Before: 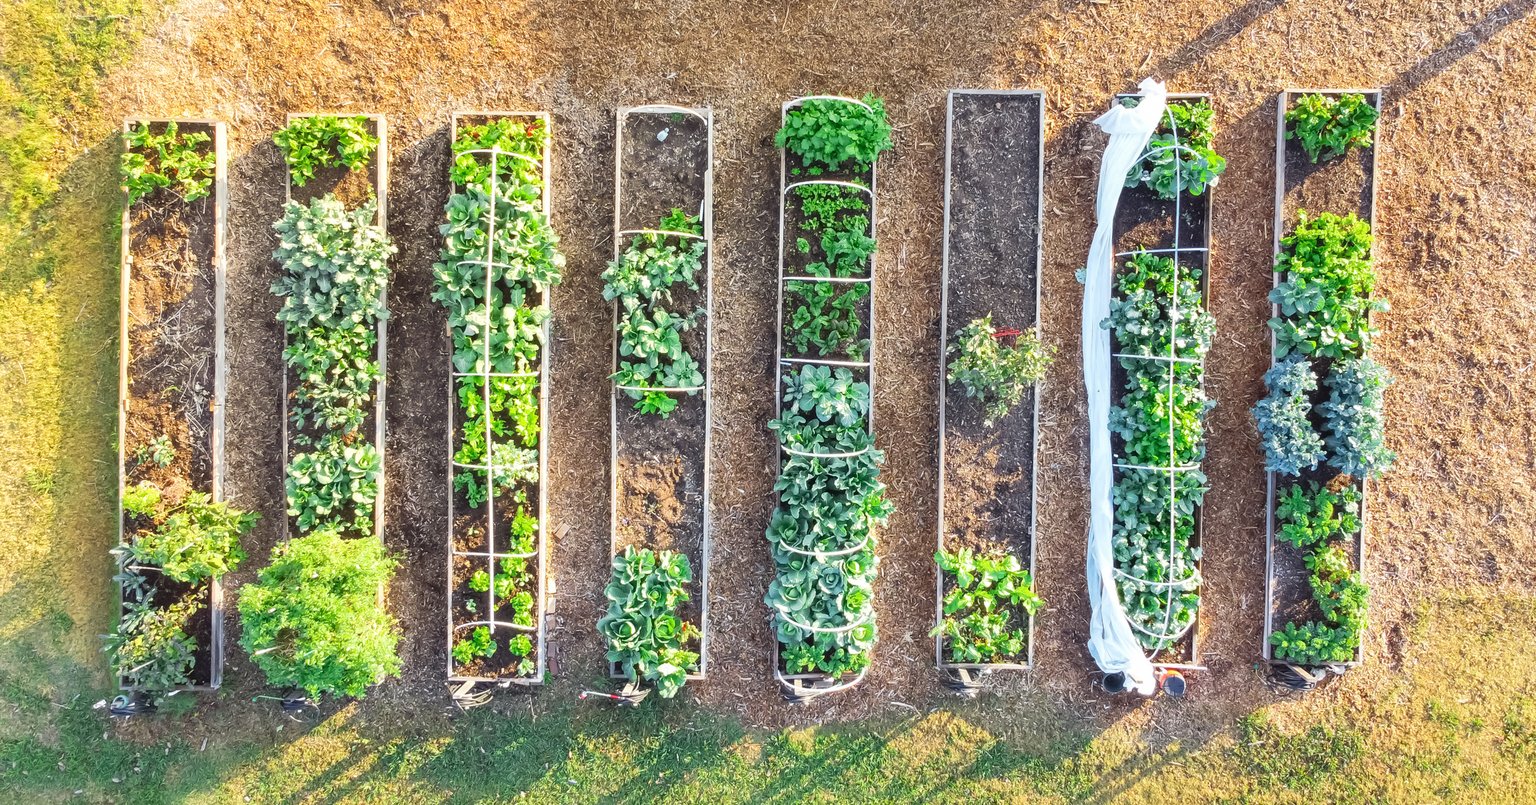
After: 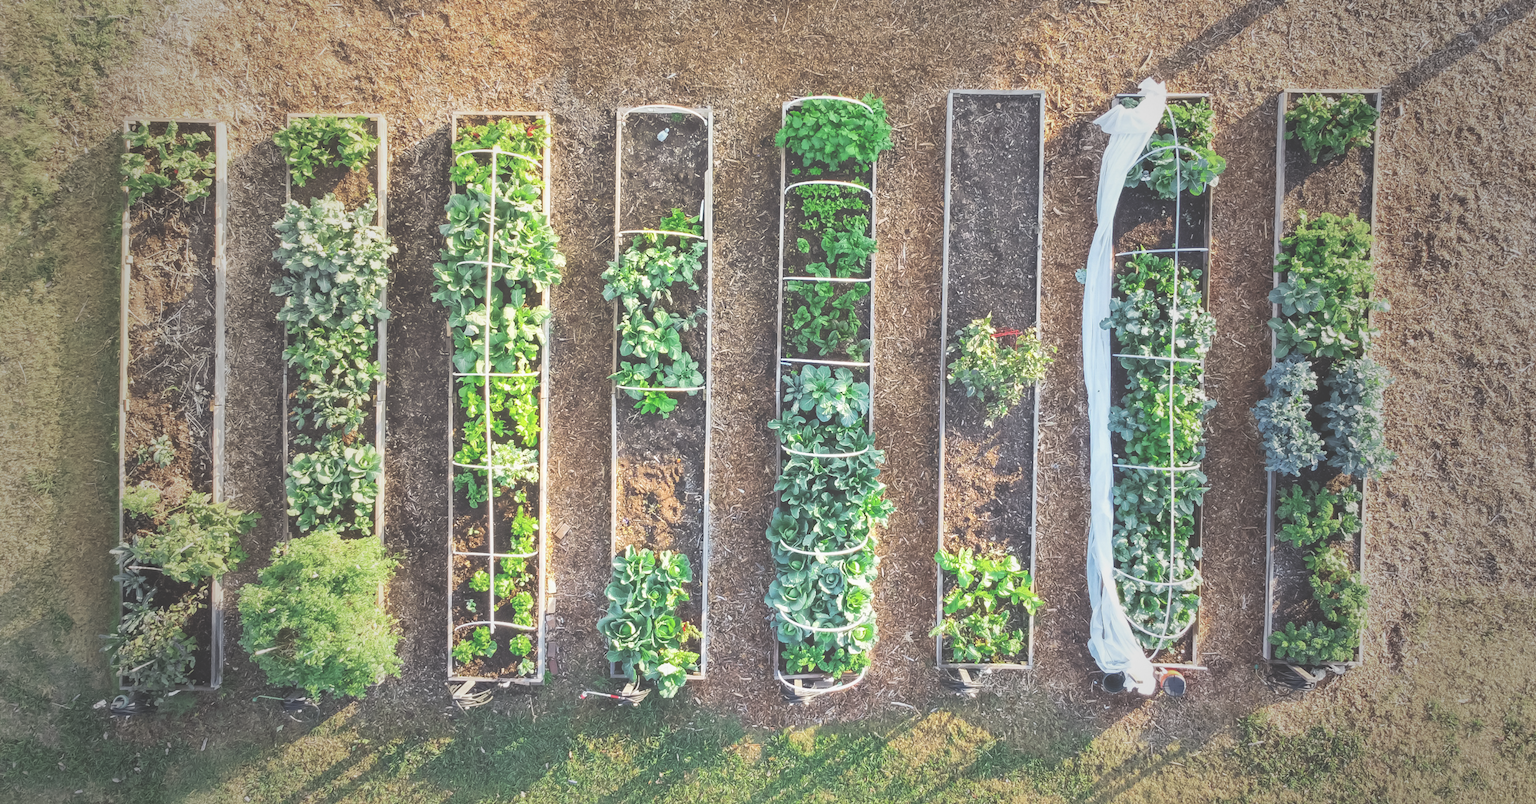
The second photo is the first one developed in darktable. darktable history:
exposure: black level correction -0.063, exposure -0.05 EV, compensate highlight preservation false
vignetting: fall-off start 33.46%, fall-off radius 64.62%, width/height ratio 0.964
